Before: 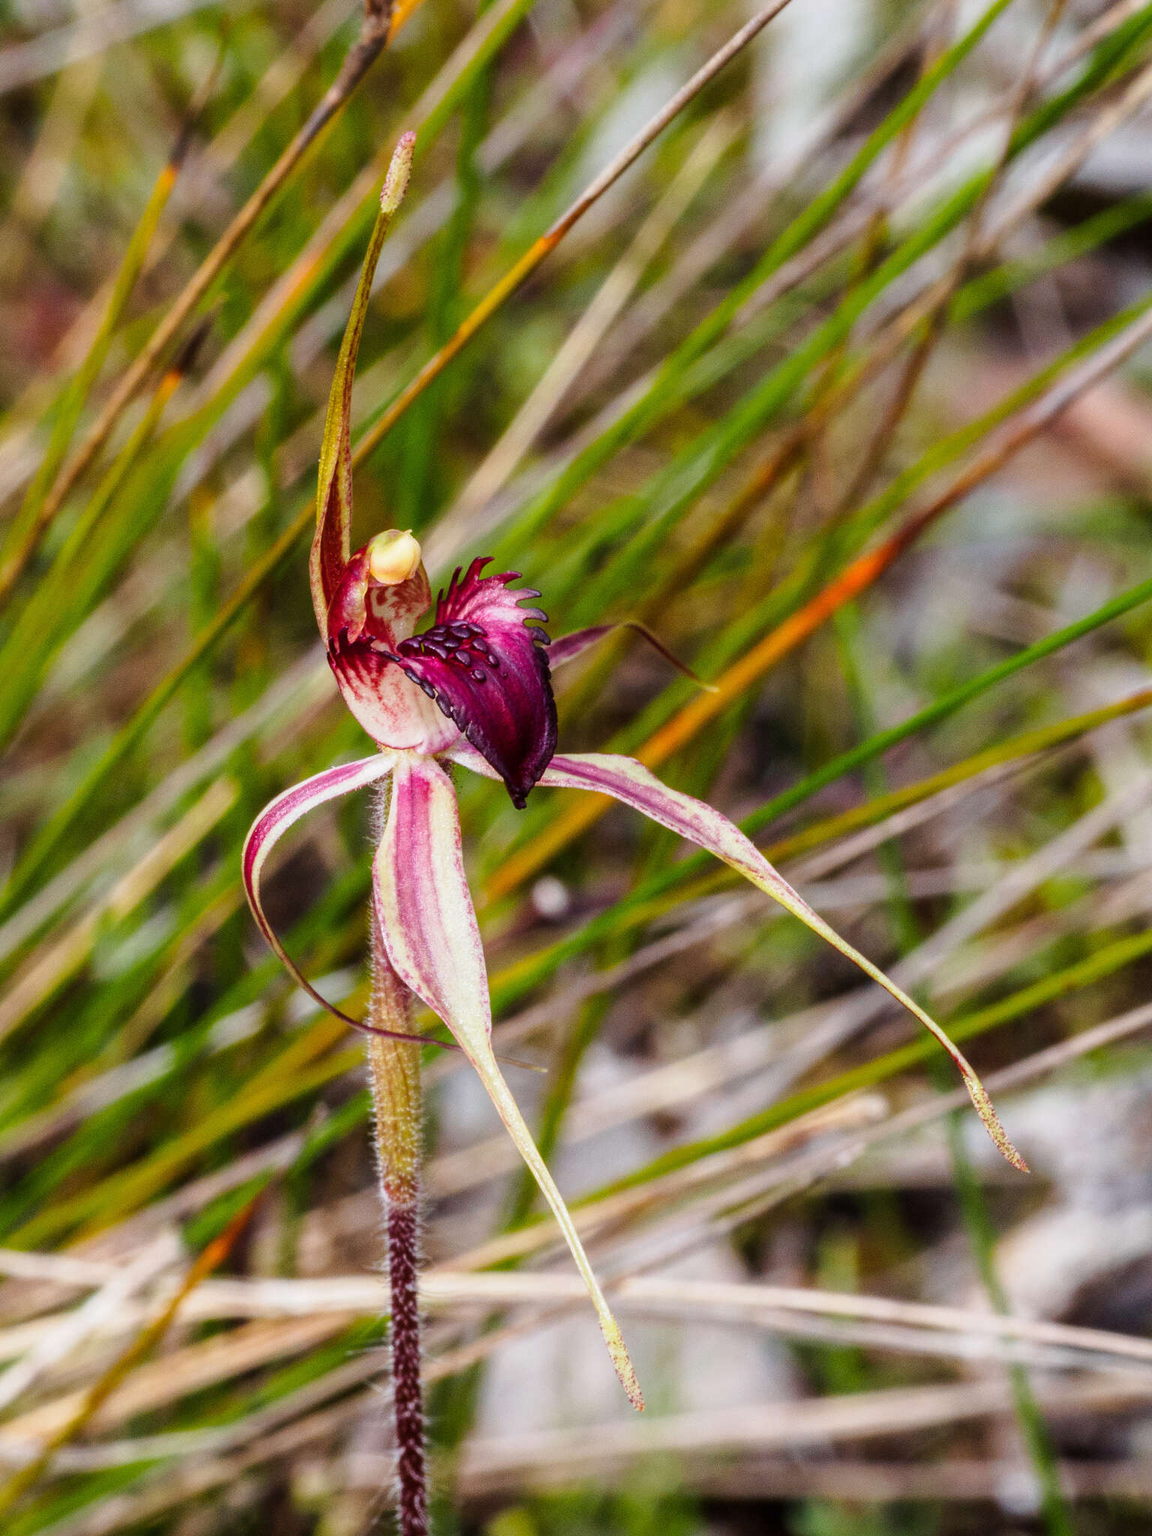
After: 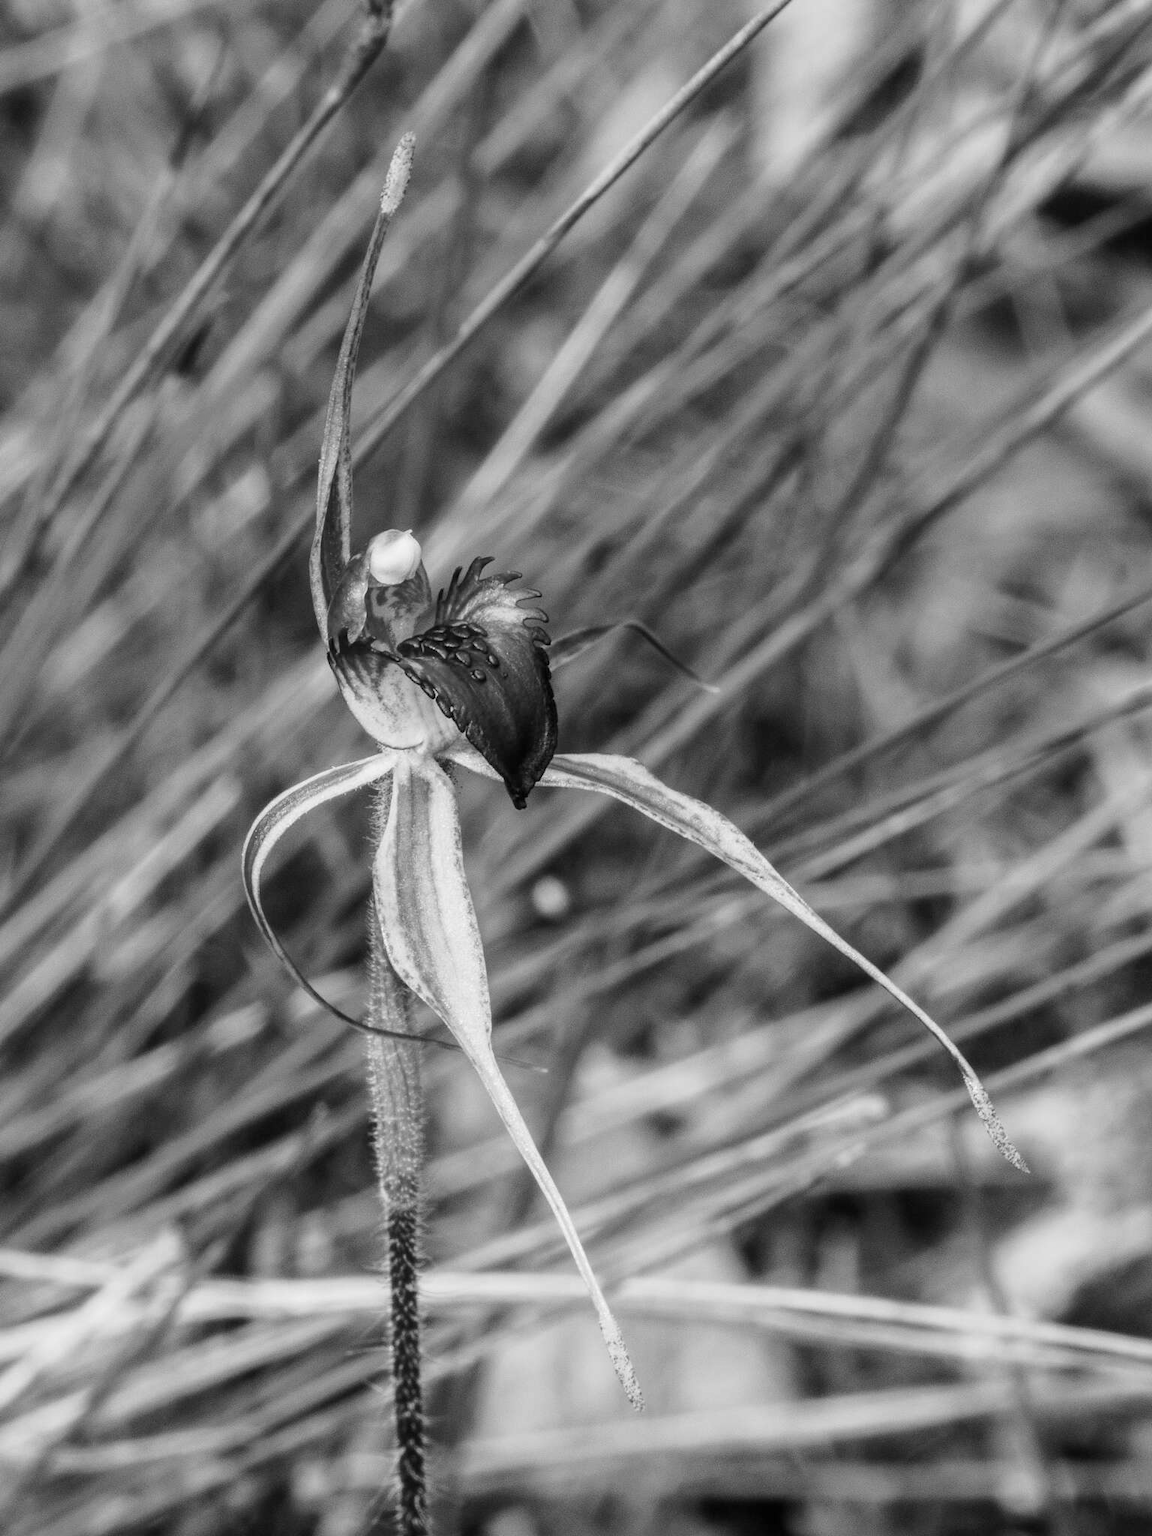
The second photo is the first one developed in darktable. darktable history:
color zones: curves: ch0 [(0, 0.5) (0.143, 0.5) (0.286, 0.5) (0.429, 0.5) (0.571, 0.5) (0.714, 0.476) (0.857, 0.5) (1, 0.5)]; ch2 [(0, 0.5) (0.143, 0.5) (0.286, 0.5) (0.429, 0.5) (0.571, 0.5) (0.714, 0.487) (0.857, 0.5) (1, 0.5)]
monochrome: a 32, b 64, size 2.3
